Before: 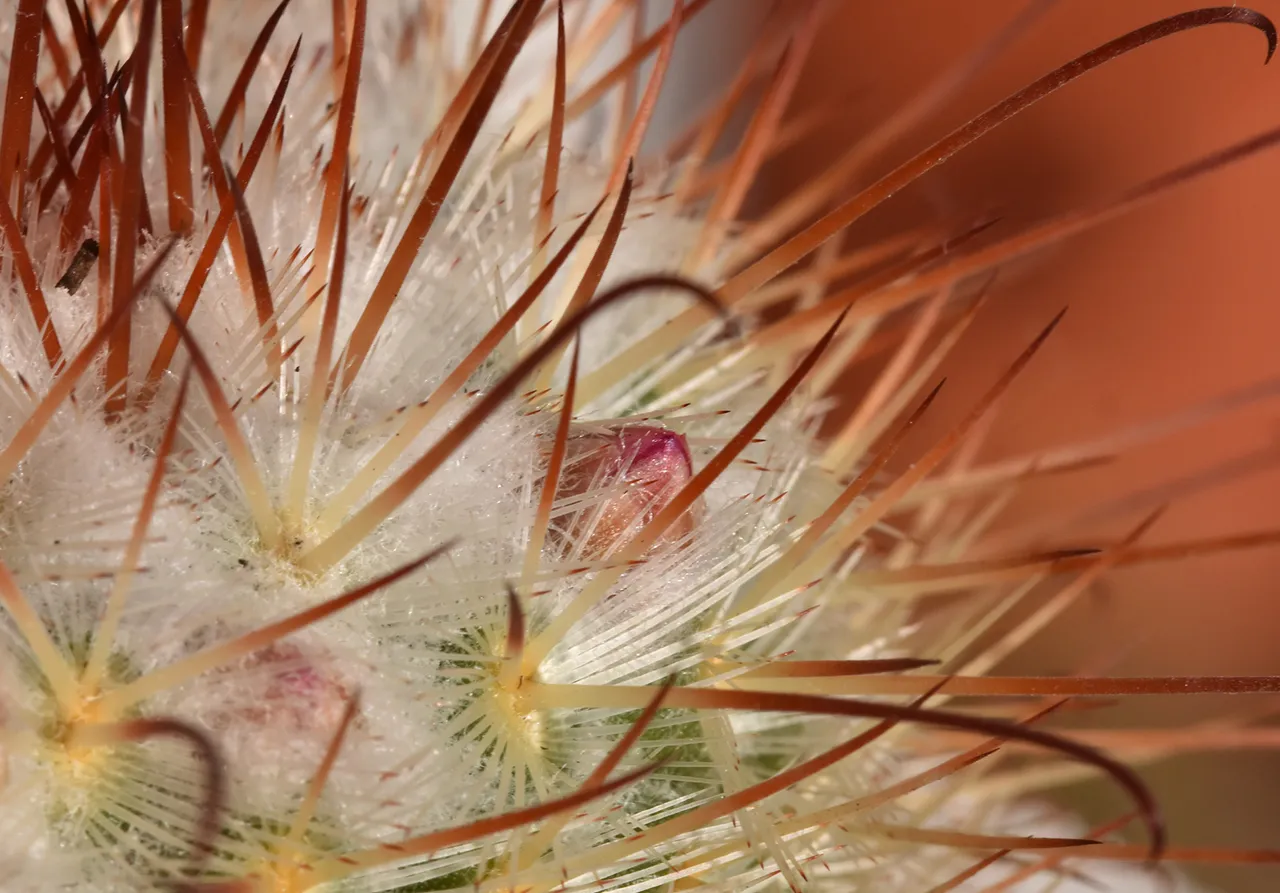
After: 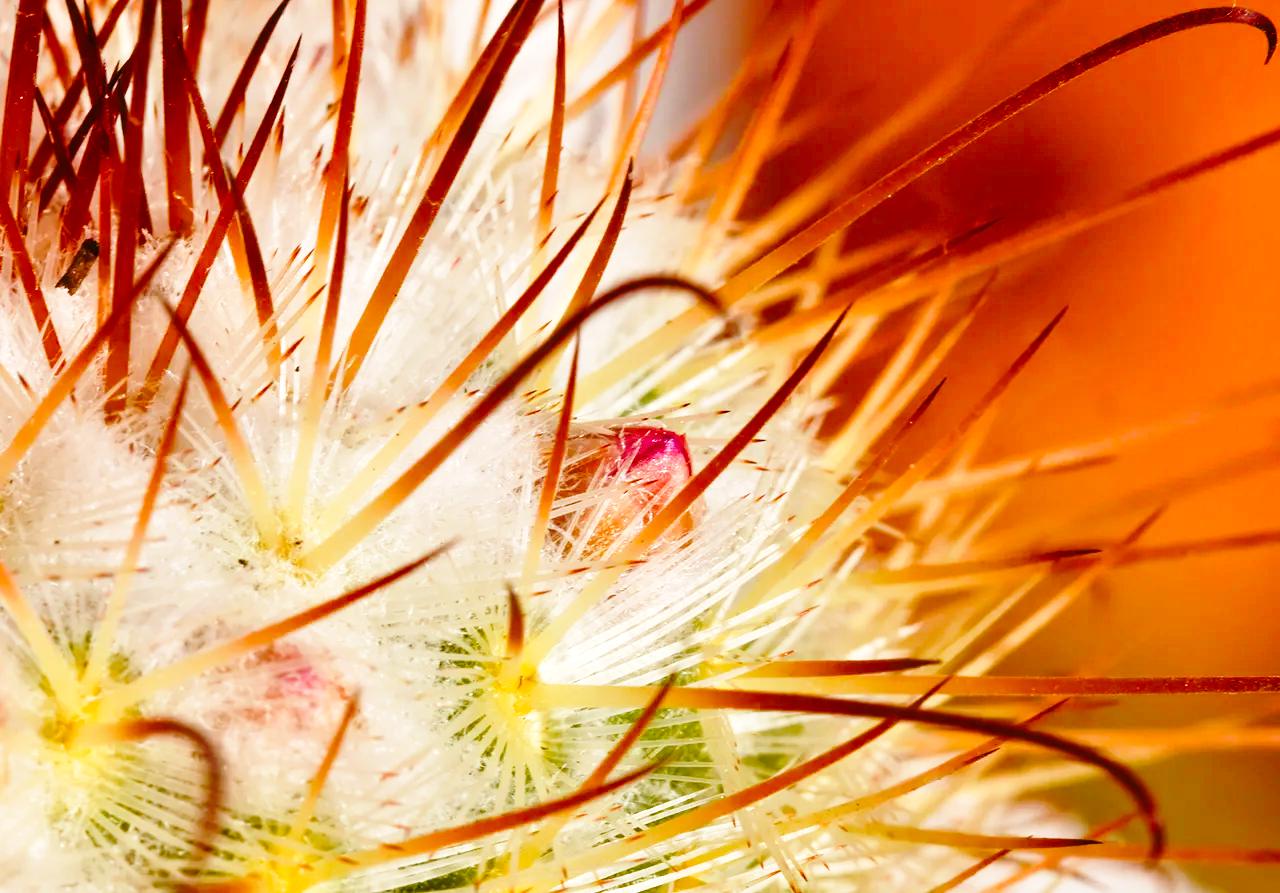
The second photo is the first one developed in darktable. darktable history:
base curve: curves: ch0 [(0, 0) (0.028, 0.03) (0.121, 0.232) (0.46, 0.748) (0.859, 0.968) (1, 1)], exposure shift 0.01, preserve colors none
color balance rgb: highlights gain › chroma 0.109%, highlights gain › hue 329.85°, perceptual saturation grading › global saturation 35.05%, perceptual saturation grading › highlights -29.858%, perceptual saturation grading › shadows 35.293%, perceptual brilliance grading › global brilliance 10.952%, global vibrance 20%
